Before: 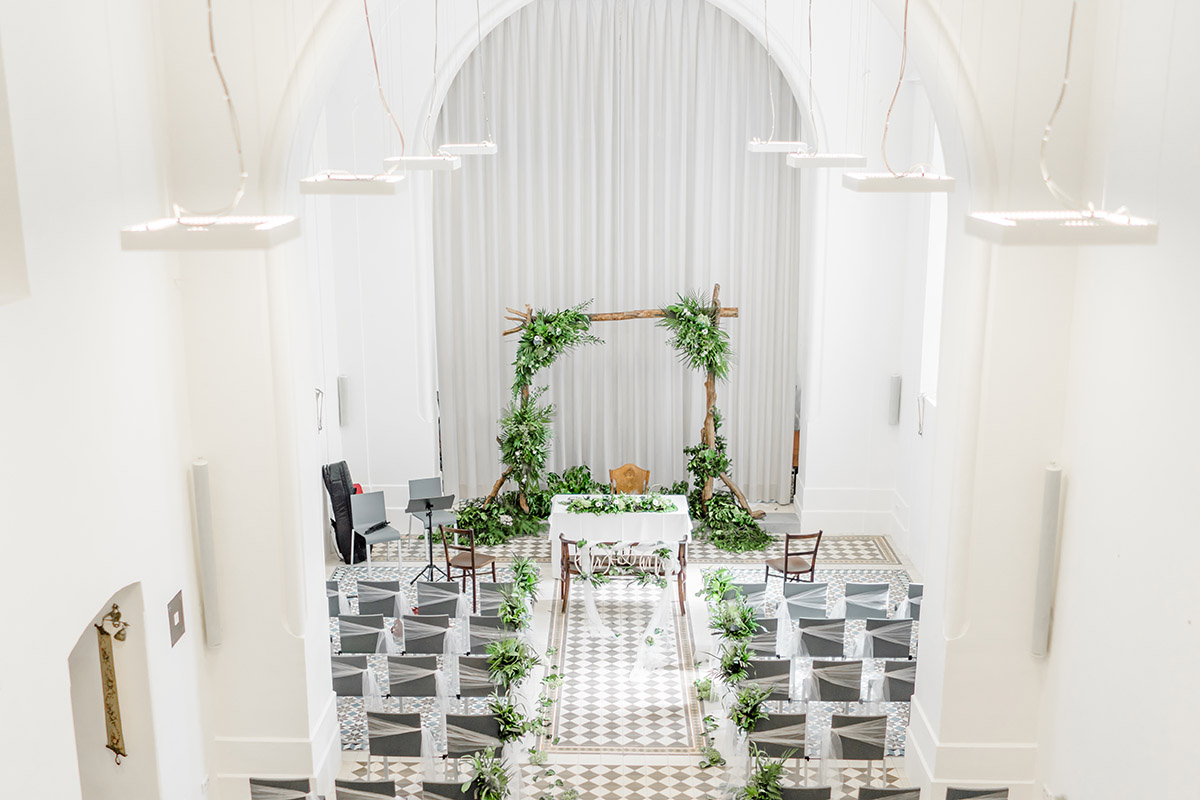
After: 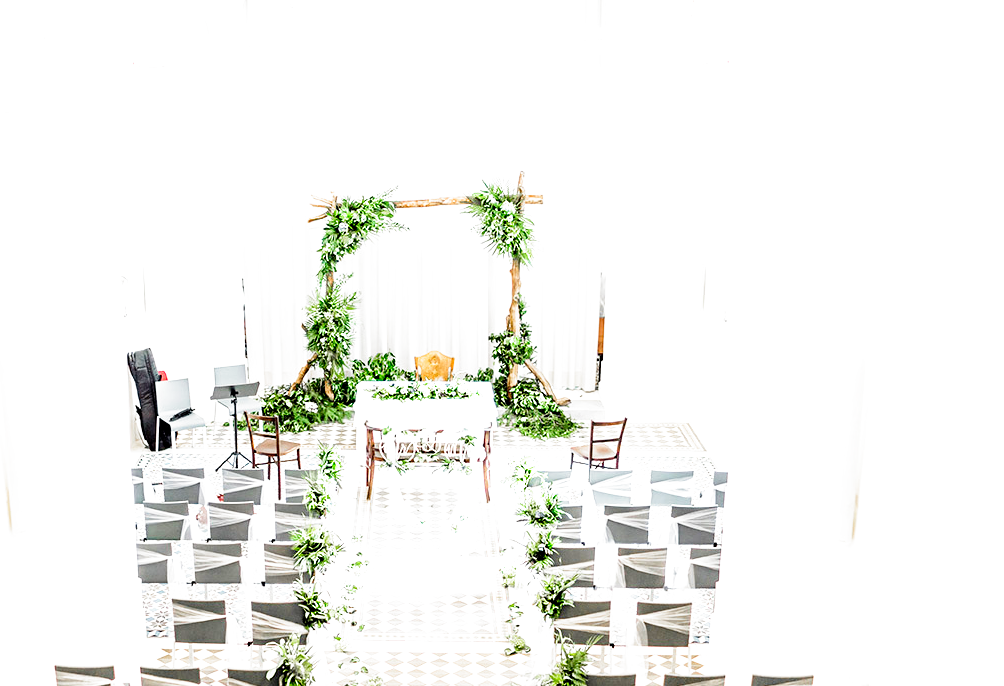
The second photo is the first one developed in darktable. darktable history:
crop: left 16.315%, top 14.246%
filmic rgb: middle gray luminance 8.8%, black relative exposure -6.3 EV, white relative exposure 2.7 EV, threshold 6 EV, target black luminance 0%, hardness 4.74, latitude 73.47%, contrast 1.332, shadows ↔ highlights balance 10.13%, add noise in highlights 0, preserve chrominance no, color science v3 (2019), use custom middle-gray values true, iterations of high-quality reconstruction 0, contrast in highlights soft, enable highlight reconstruction true
